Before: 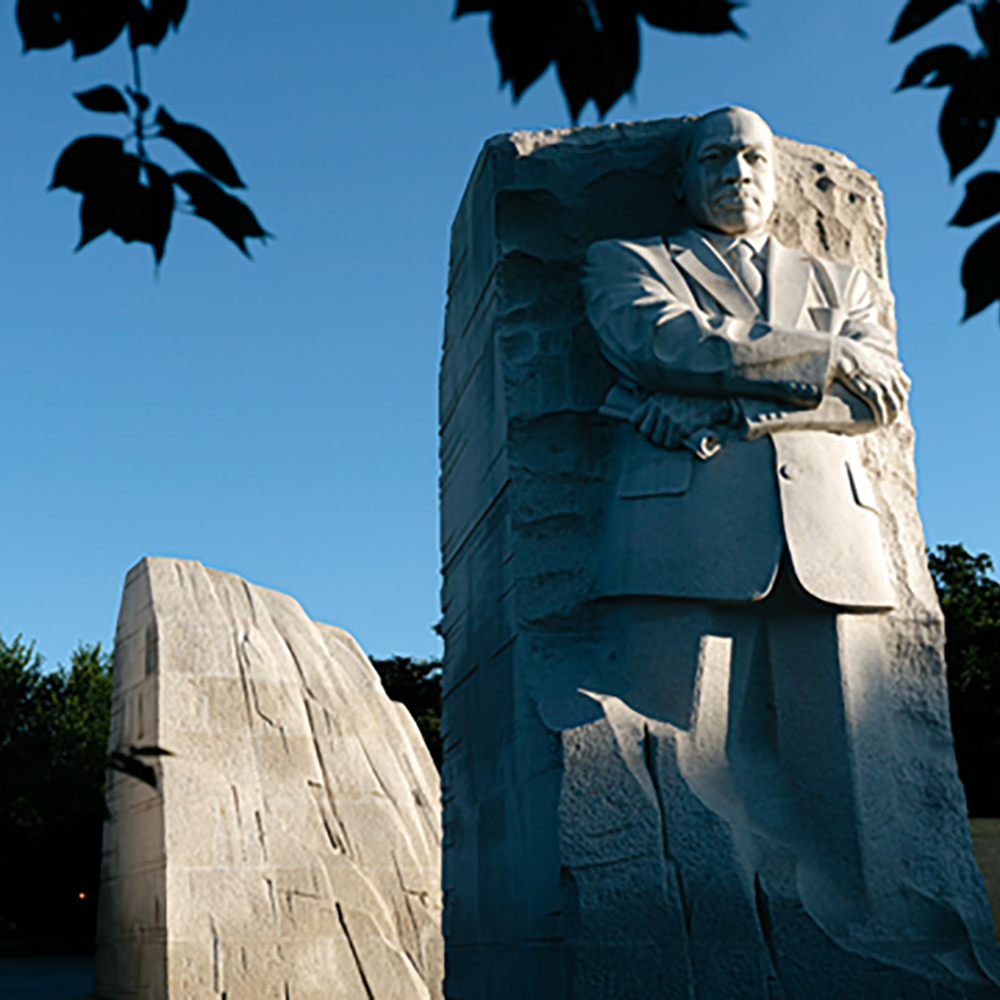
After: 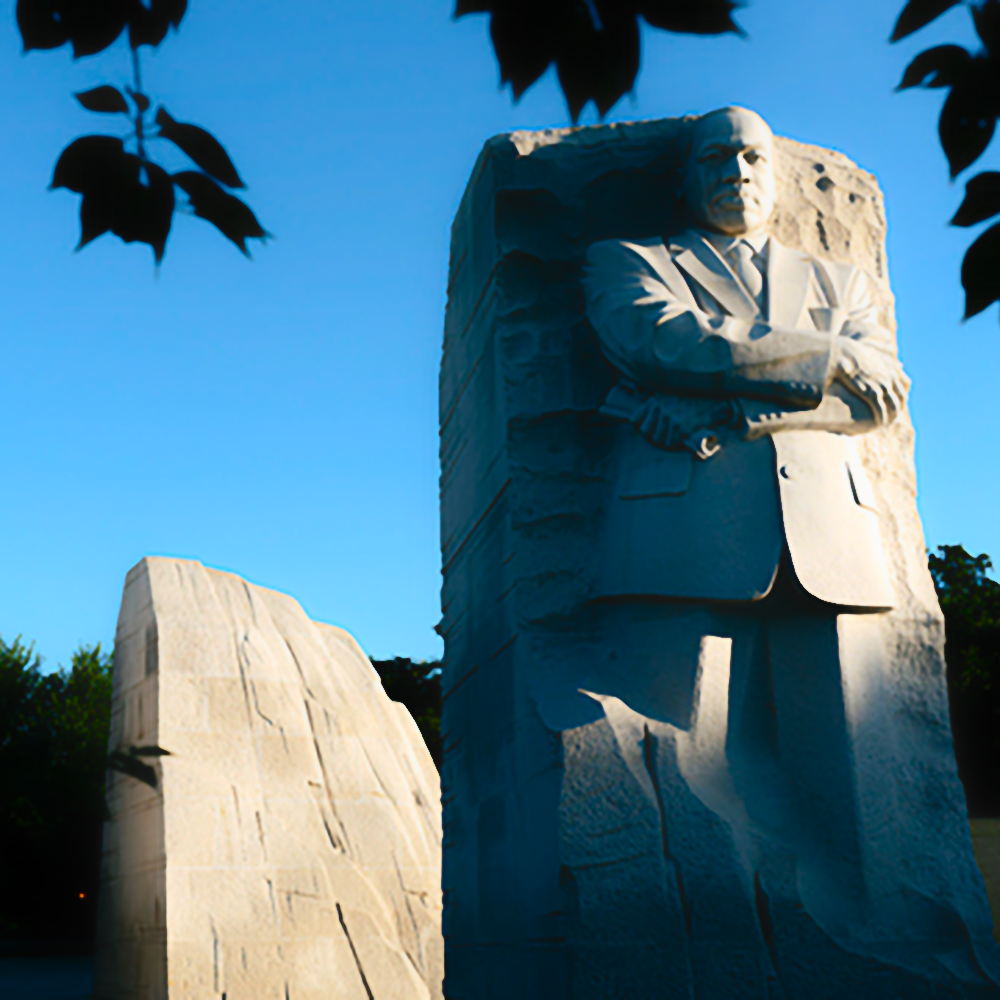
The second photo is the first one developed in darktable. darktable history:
contrast brightness saturation: contrast 0.225, brightness 0.107, saturation 0.293
contrast equalizer: y [[0.5, 0.542, 0.583, 0.625, 0.667, 0.708], [0.5 ×6], [0.5 ×6], [0 ×6], [0 ×6]], mix -0.985
